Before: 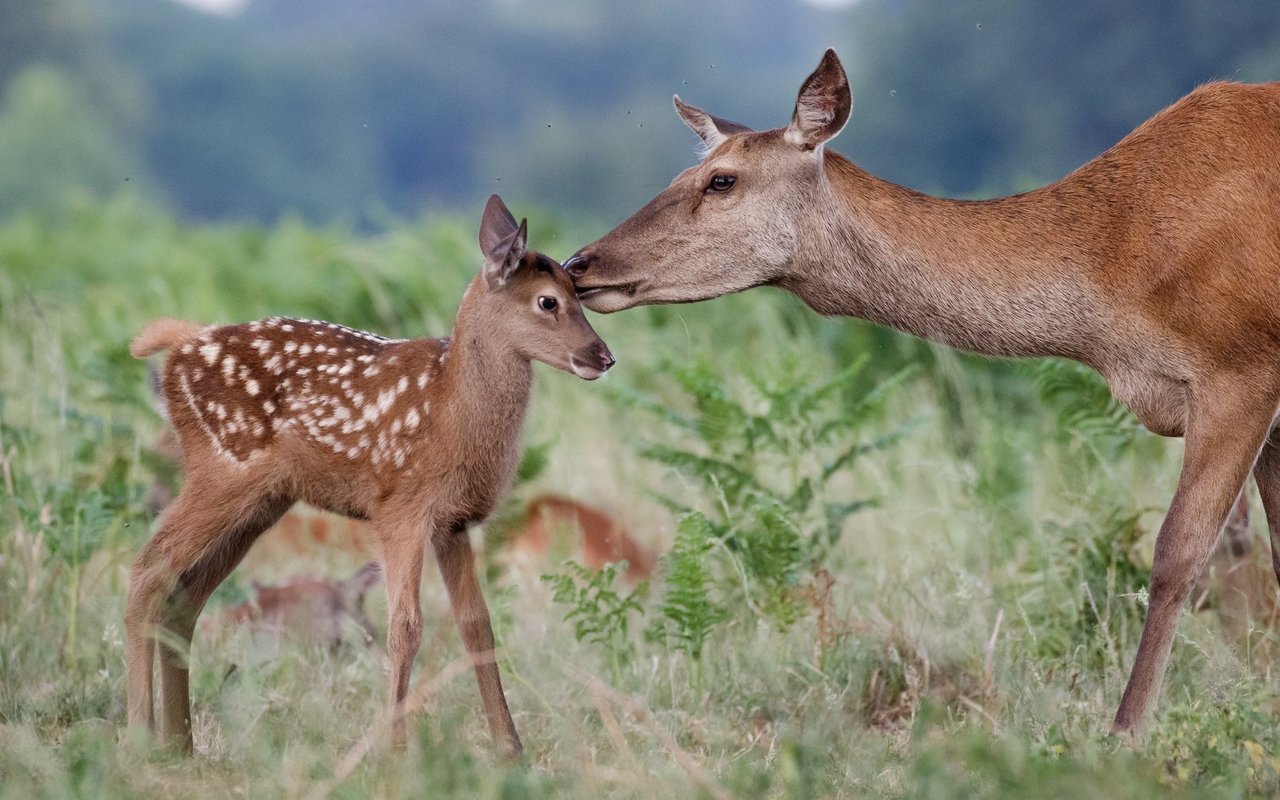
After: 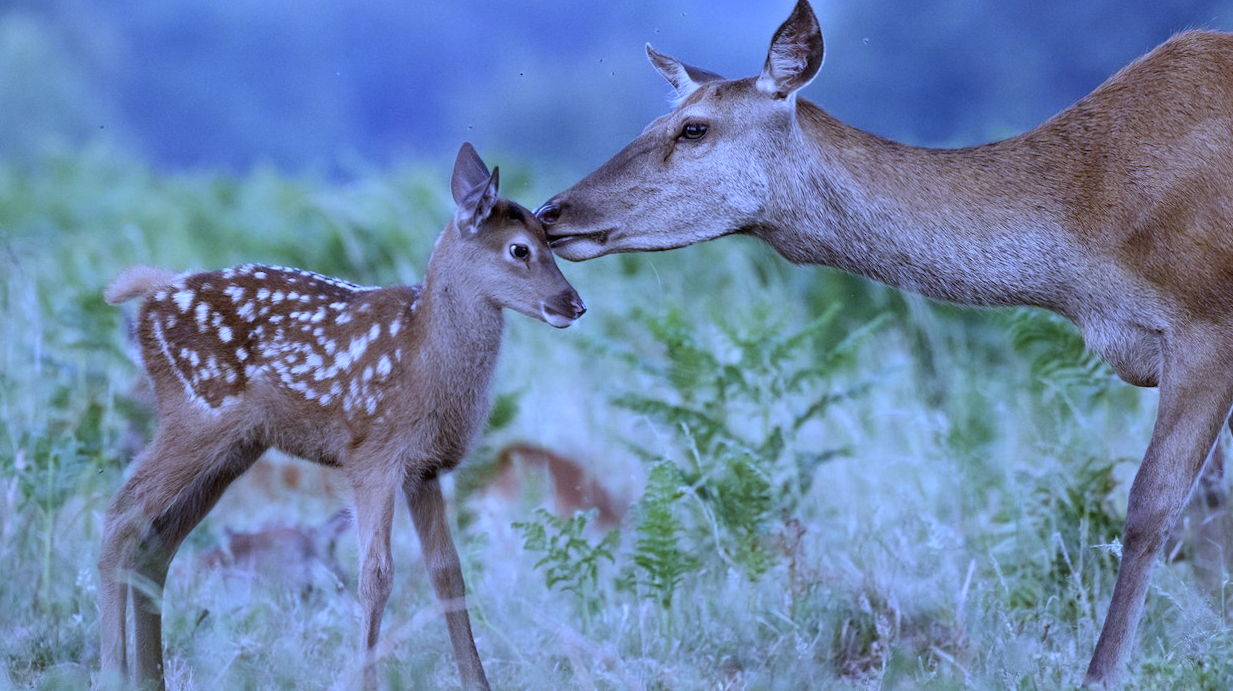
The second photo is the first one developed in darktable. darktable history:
crop: left 1.507%, top 6.147%, right 1.379%, bottom 6.637%
rotate and perspective: rotation 0.192°, lens shift (horizontal) -0.015, crop left 0.005, crop right 0.996, crop top 0.006, crop bottom 0.99
contrast brightness saturation: saturation -0.1
exposure: exposure 0.014 EV, compensate highlight preservation false
white balance: red 0.766, blue 1.537
